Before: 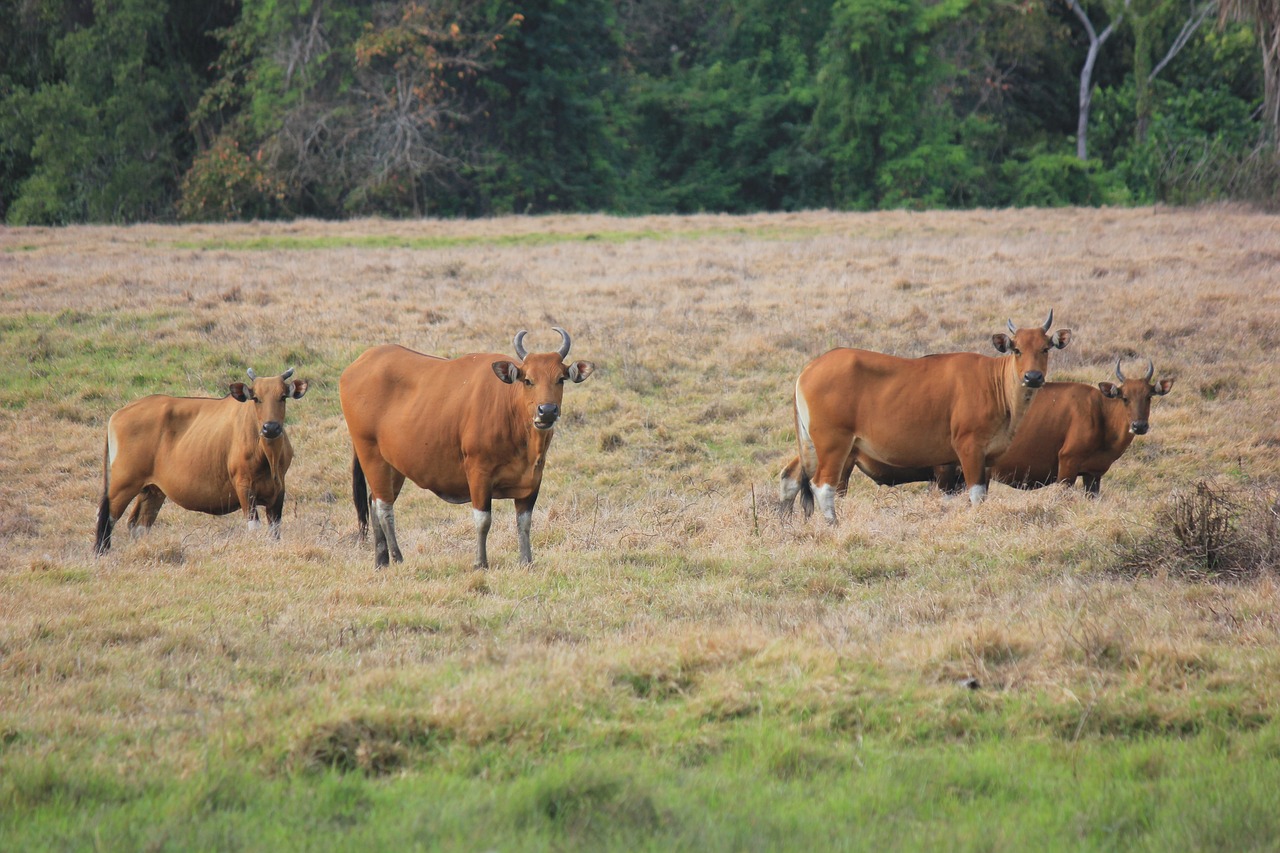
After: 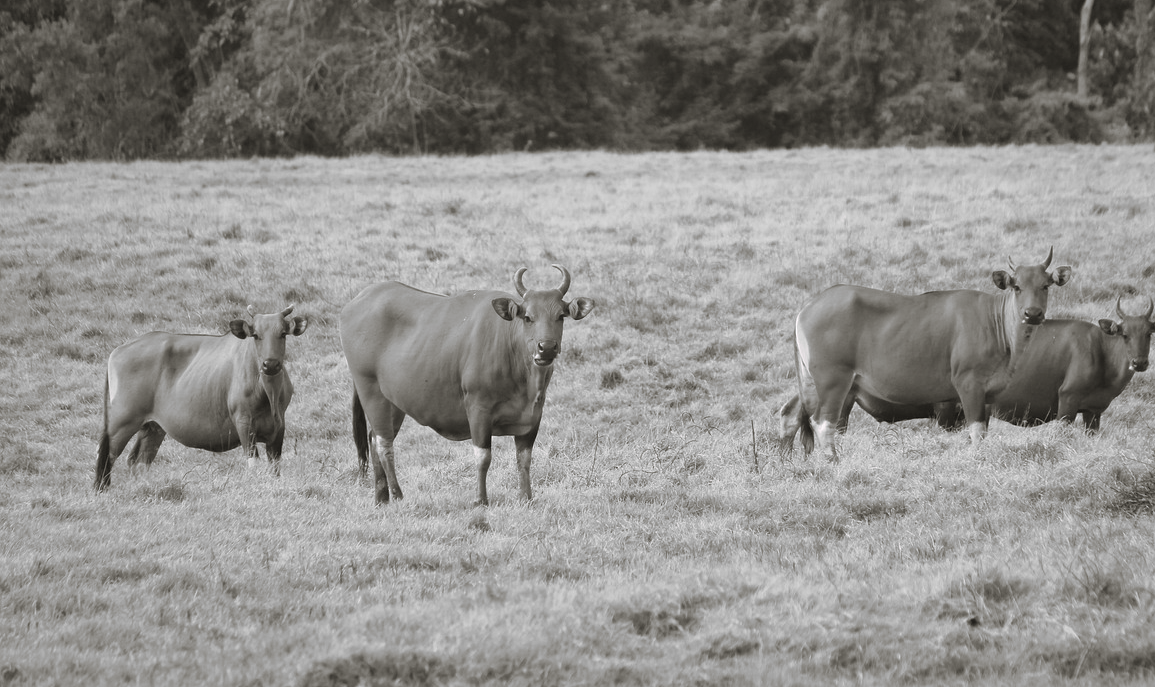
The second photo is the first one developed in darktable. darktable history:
crop: top 7.49%, right 9.717%, bottom 11.943%
white balance: red 1.127, blue 0.943
exposure: exposure 0.127 EV, compensate highlight preservation false
shadows and highlights: shadows 25, highlights -48, soften with gaussian
monochrome: on, module defaults
rotate and perspective: automatic cropping original format, crop left 0, crop top 0
split-toning: shadows › hue 46.8°, shadows › saturation 0.17, highlights › hue 316.8°, highlights › saturation 0.27, balance -51.82
